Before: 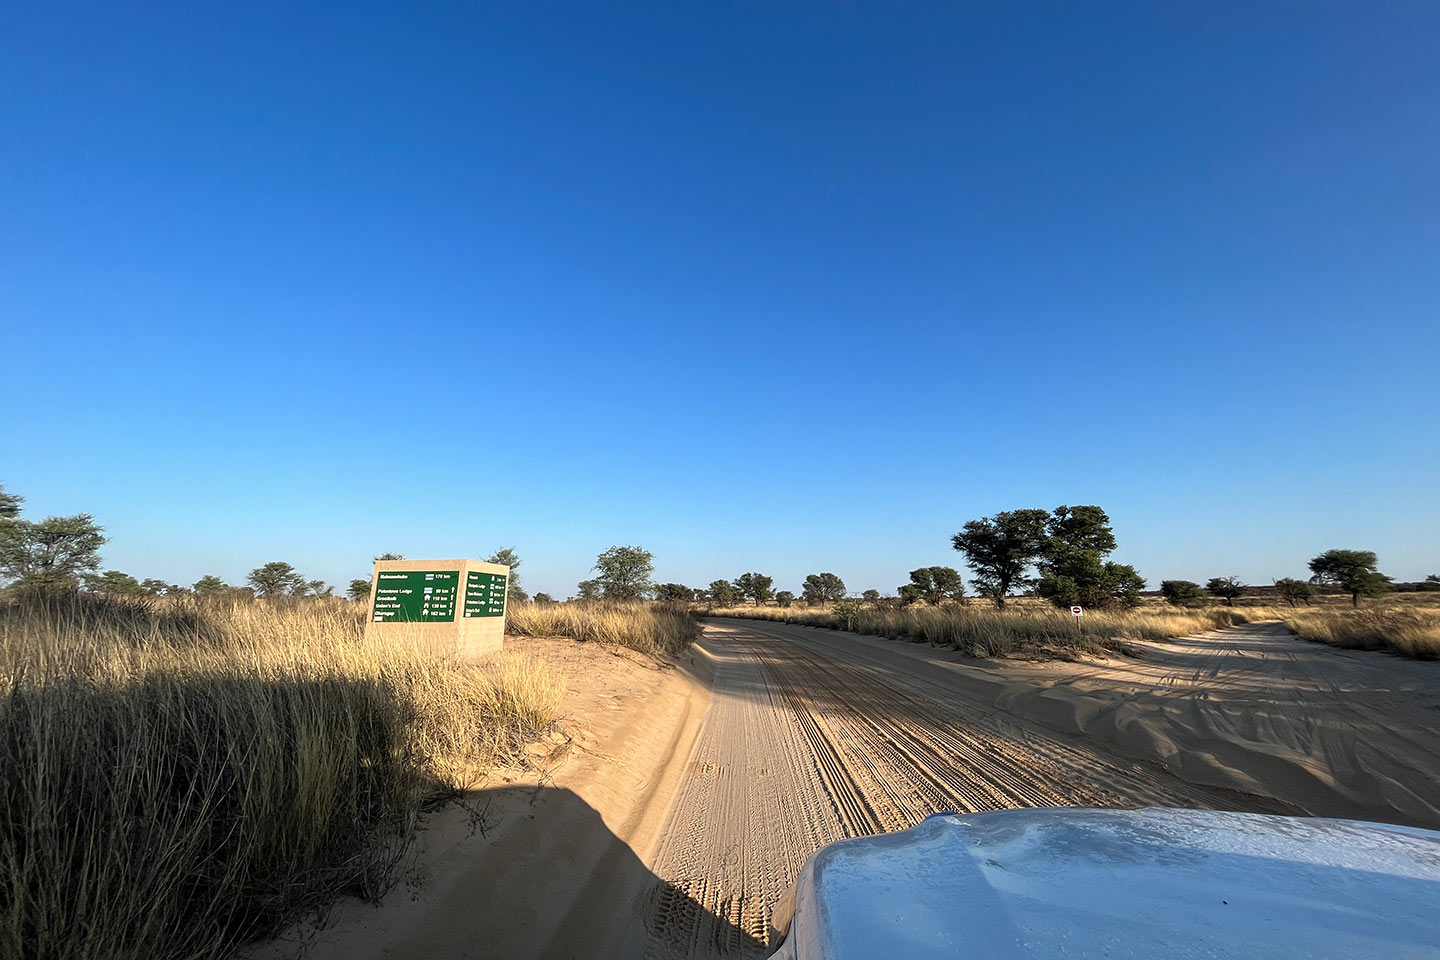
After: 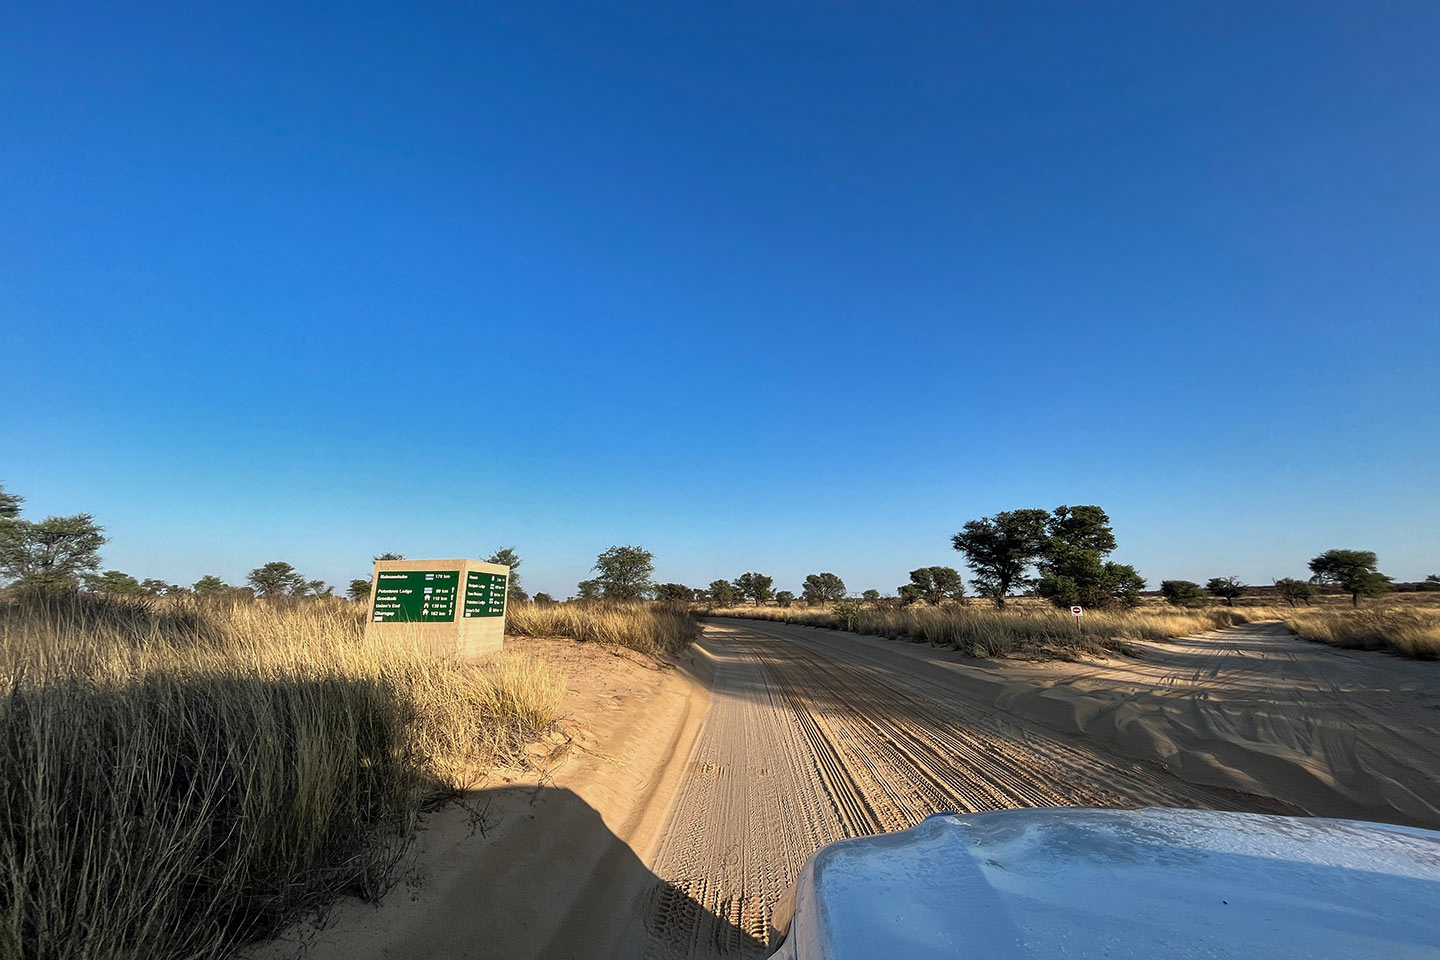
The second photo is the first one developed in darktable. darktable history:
shadows and highlights: white point adjustment -3.75, highlights -63.4, soften with gaussian
